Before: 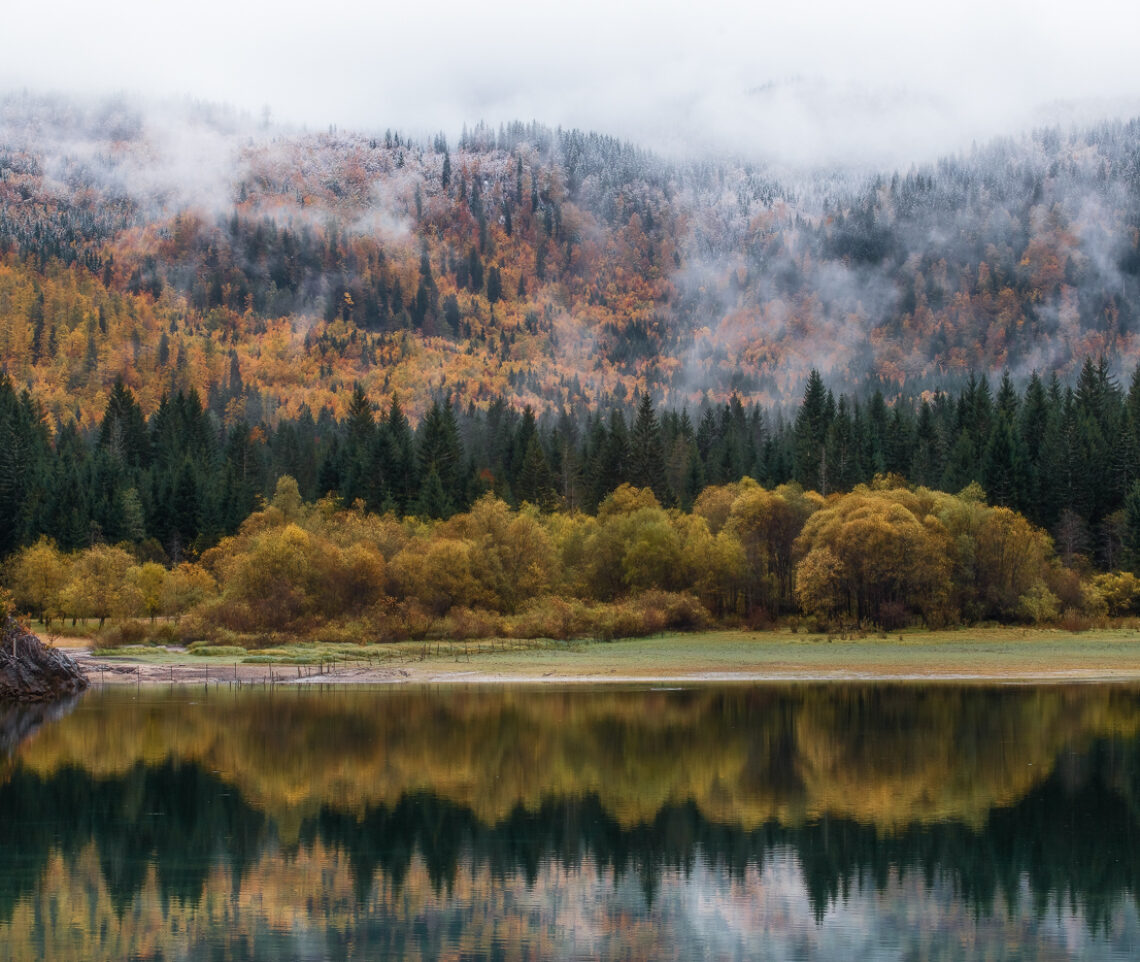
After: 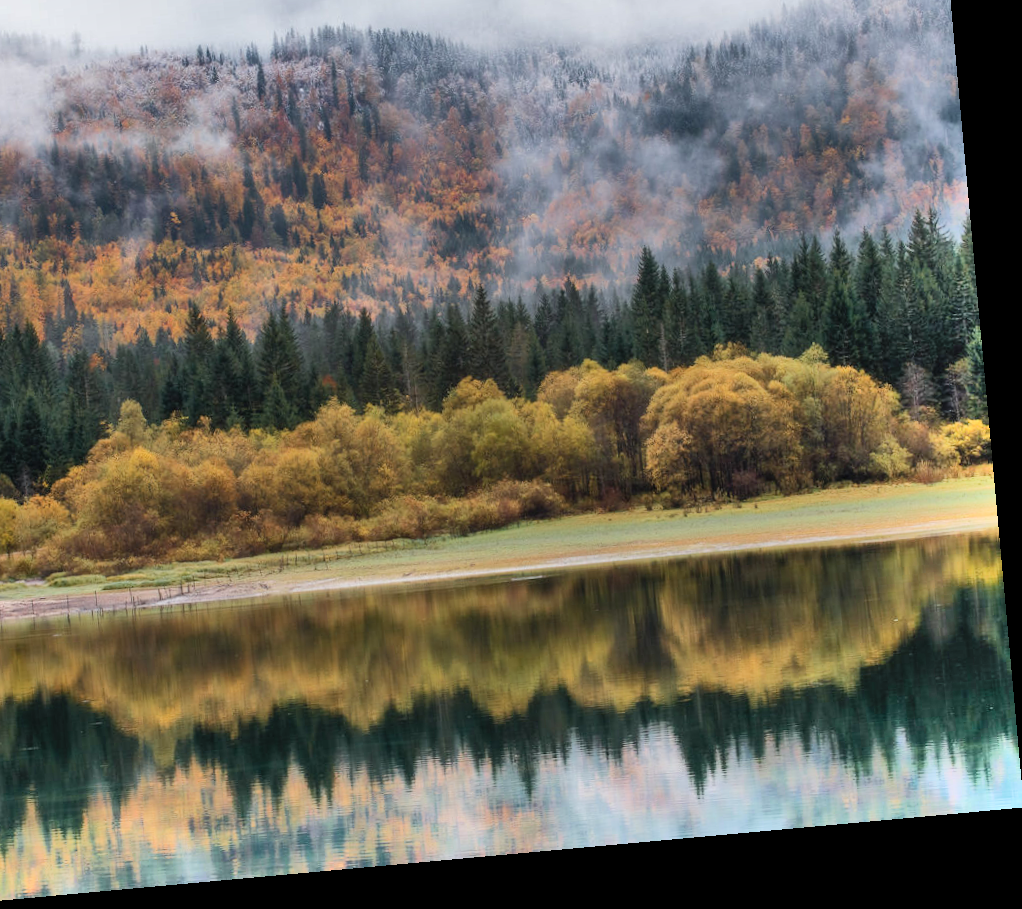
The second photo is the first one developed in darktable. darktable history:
crop: left 16.315%, top 14.246%
shadows and highlights: shadows 75, highlights -60.85, soften with gaussian
rotate and perspective: rotation -5.2°, automatic cropping off
